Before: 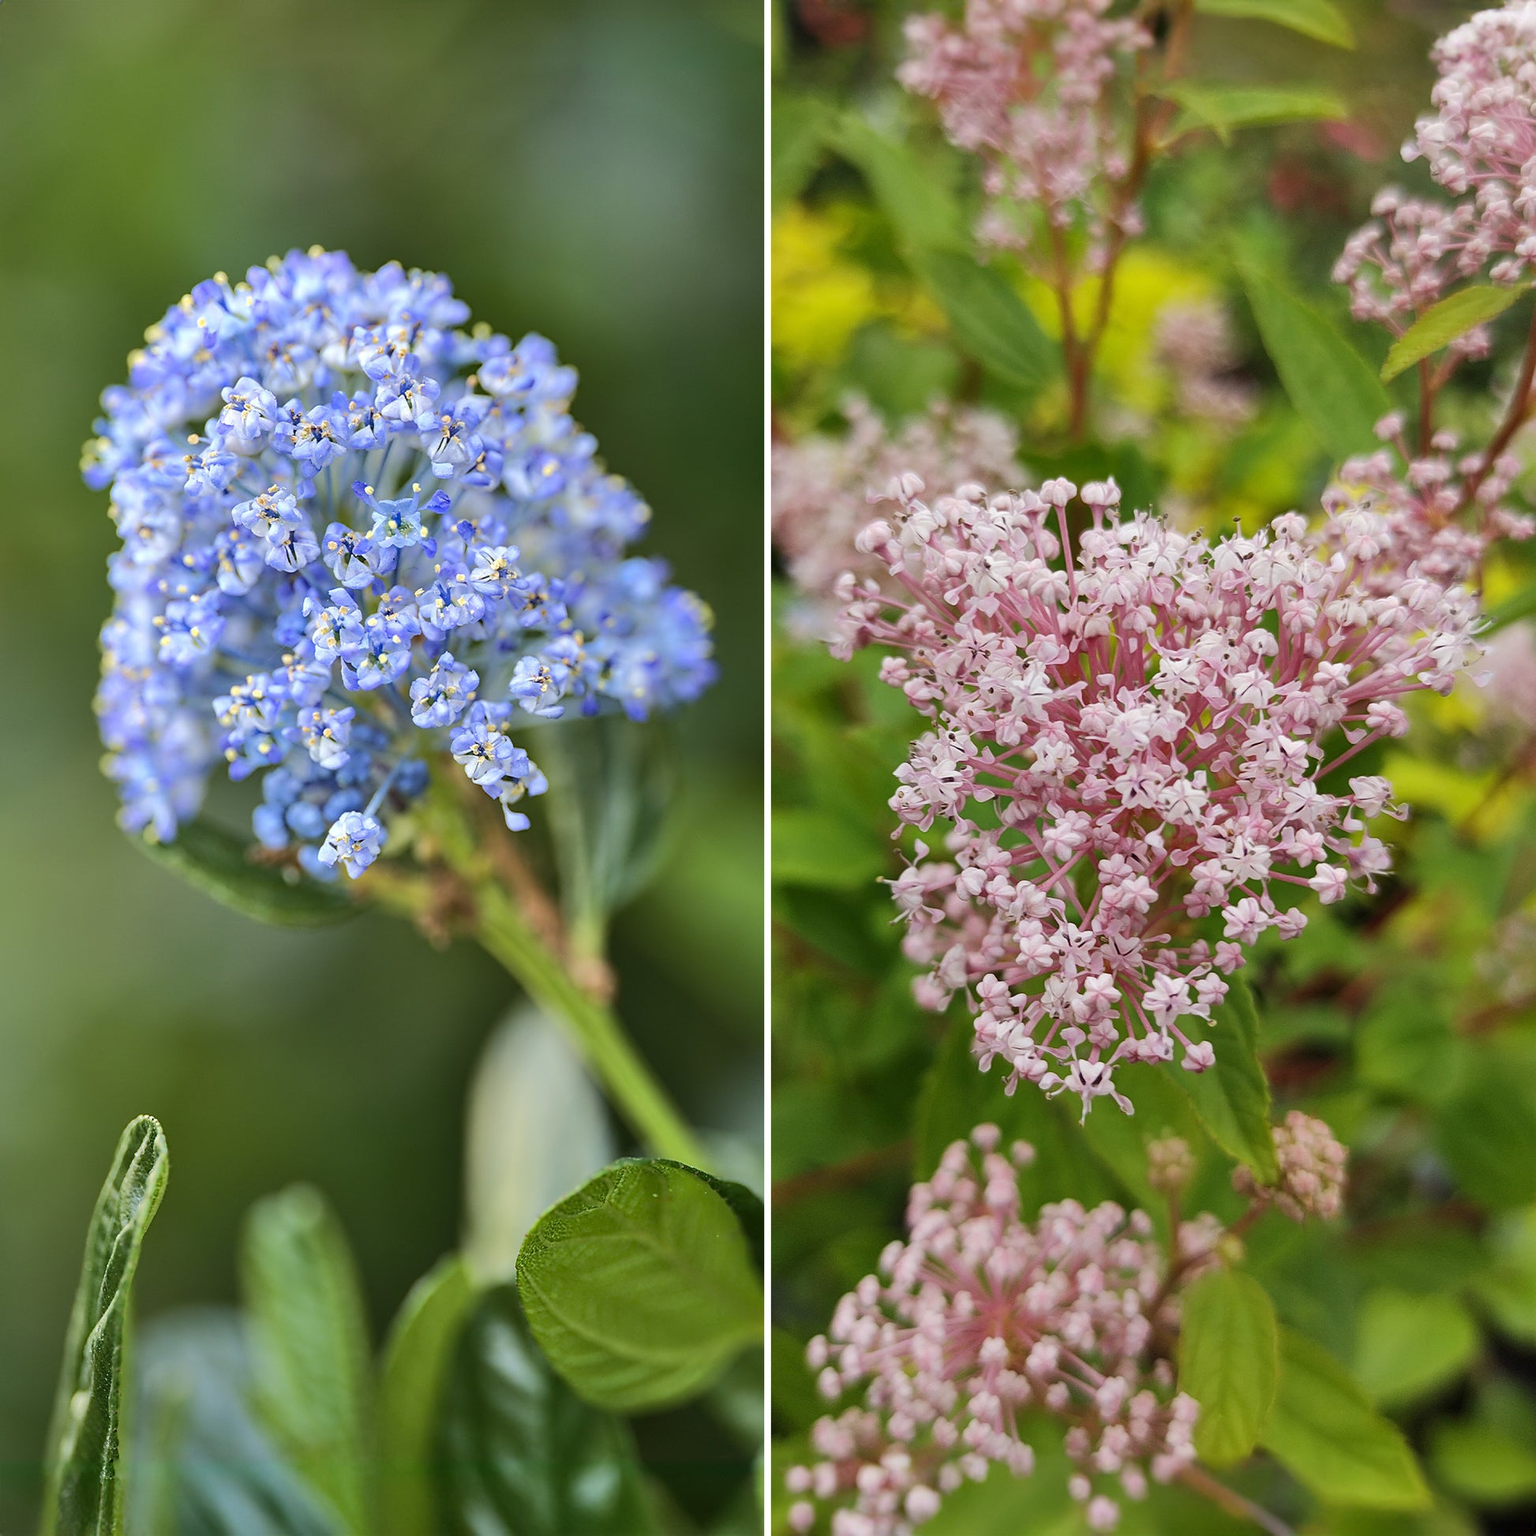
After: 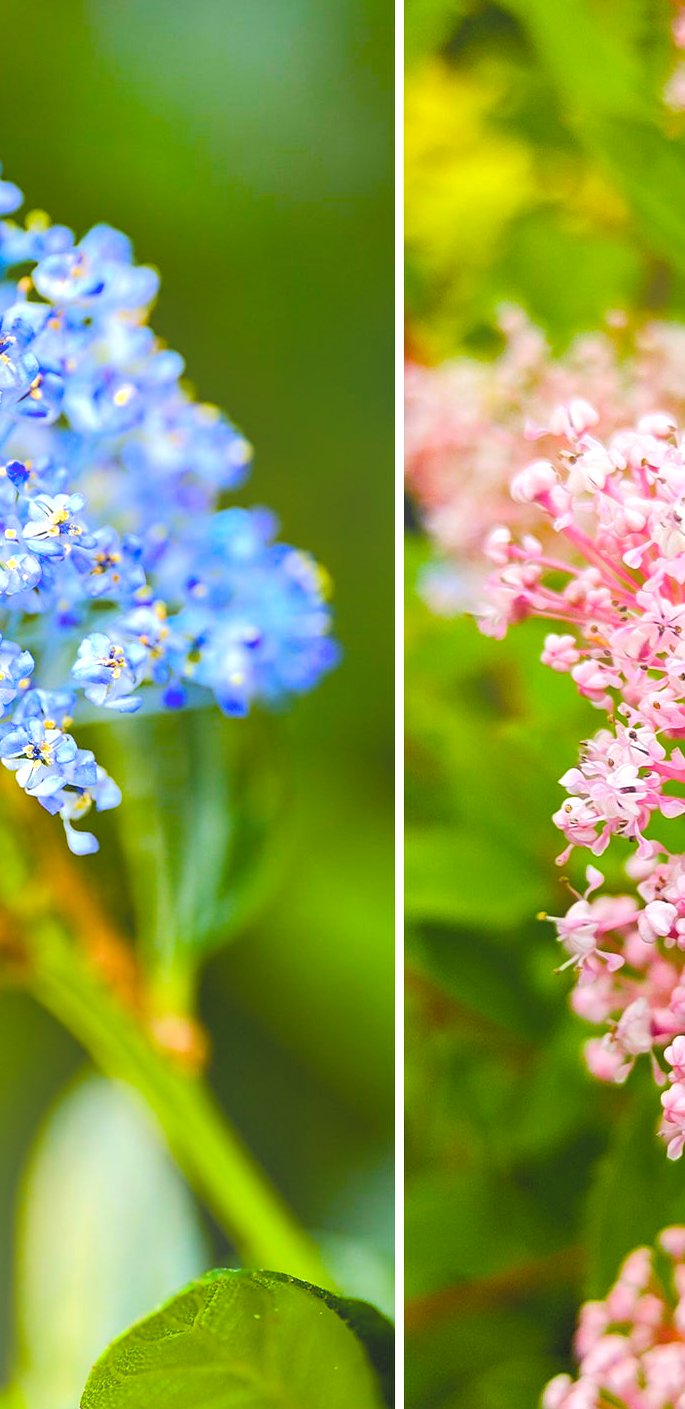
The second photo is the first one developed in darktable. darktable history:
color balance rgb: linear chroma grading › shadows 10%, linear chroma grading › highlights 10%, linear chroma grading › global chroma 15%, linear chroma grading › mid-tones 15%, perceptual saturation grading › global saturation 40%, perceptual saturation grading › highlights -25%, perceptual saturation grading › mid-tones 35%, perceptual saturation grading › shadows 35%, perceptual brilliance grading › global brilliance 11.29%, global vibrance 11.29%
levels: levels [0.073, 0.497, 0.972]
exposure: black level correction 0.002, exposure 0.15 EV, compensate highlight preservation false
shadows and highlights: shadows 25, white point adjustment -3, highlights -30
bloom: size 40%
crop and rotate: left 29.476%, top 10.214%, right 35.32%, bottom 17.333%
